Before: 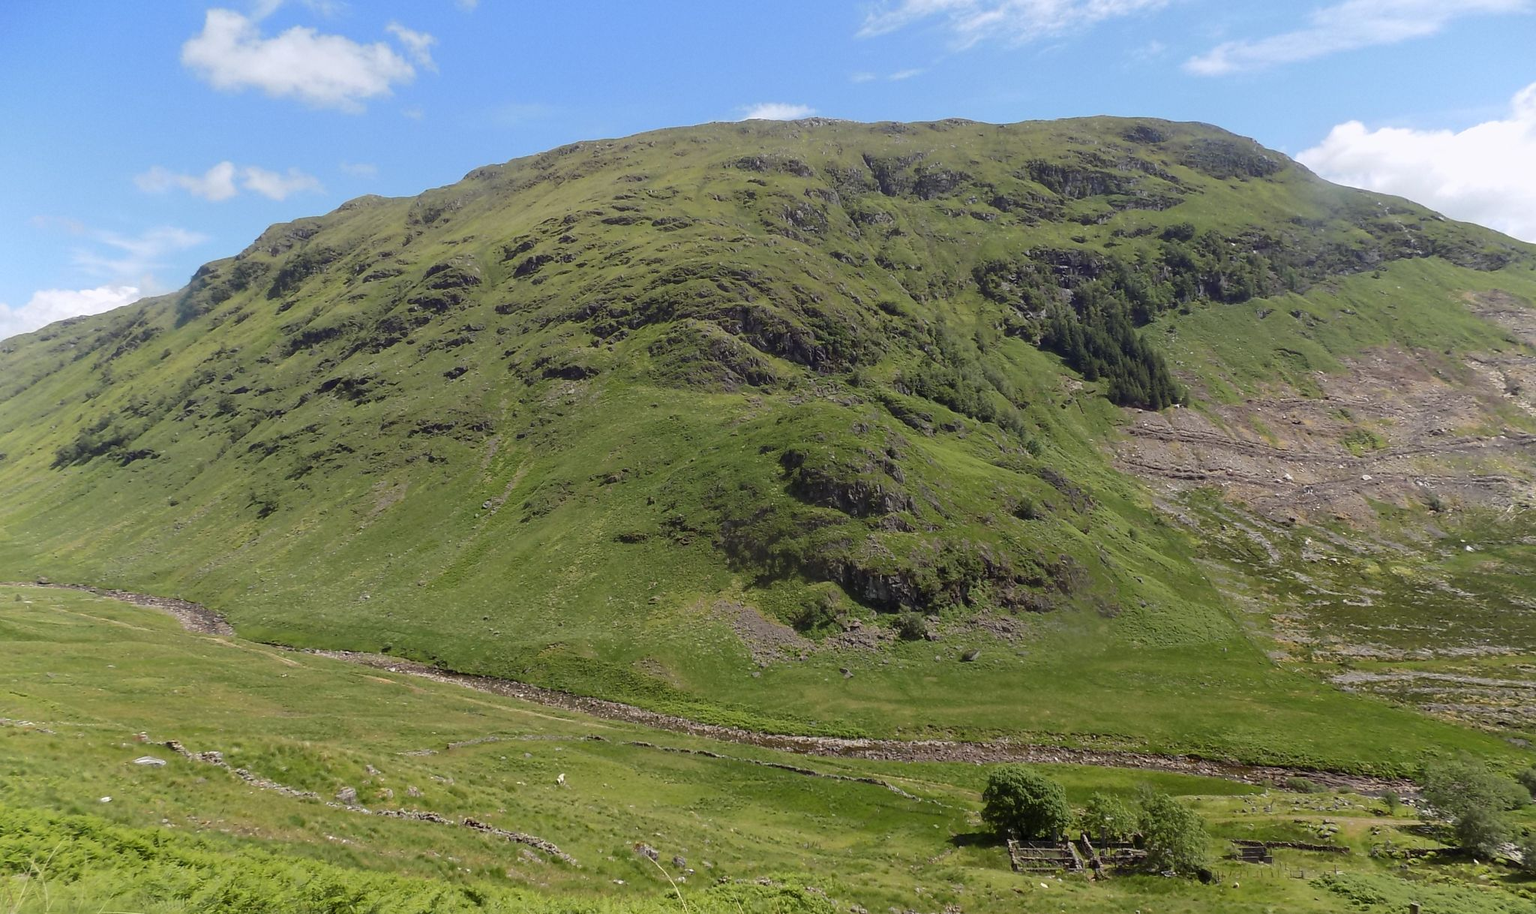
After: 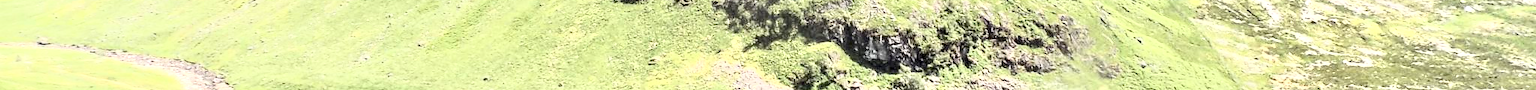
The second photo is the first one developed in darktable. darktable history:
crop and rotate: top 59.084%, bottom 30.916%
tone equalizer: on, module defaults
local contrast: highlights 60%, shadows 60%, detail 160%
exposure: black level correction 0.001, exposure 1 EV, compensate highlight preservation false
tone curve: curves: ch0 [(0, 0) (0.003, 0.003) (0.011, 0.011) (0.025, 0.026) (0.044, 0.045) (0.069, 0.087) (0.1, 0.141) (0.136, 0.202) (0.177, 0.271) (0.224, 0.357) (0.277, 0.461) (0.335, 0.583) (0.399, 0.685) (0.468, 0.782) (0.543, 0.867) (0.623, 0.927) (0.709, 0.96) (0.801, 0.975) (0.898, 0.987) (1, 1)], color space Lab, independent channels, preserve colors none
